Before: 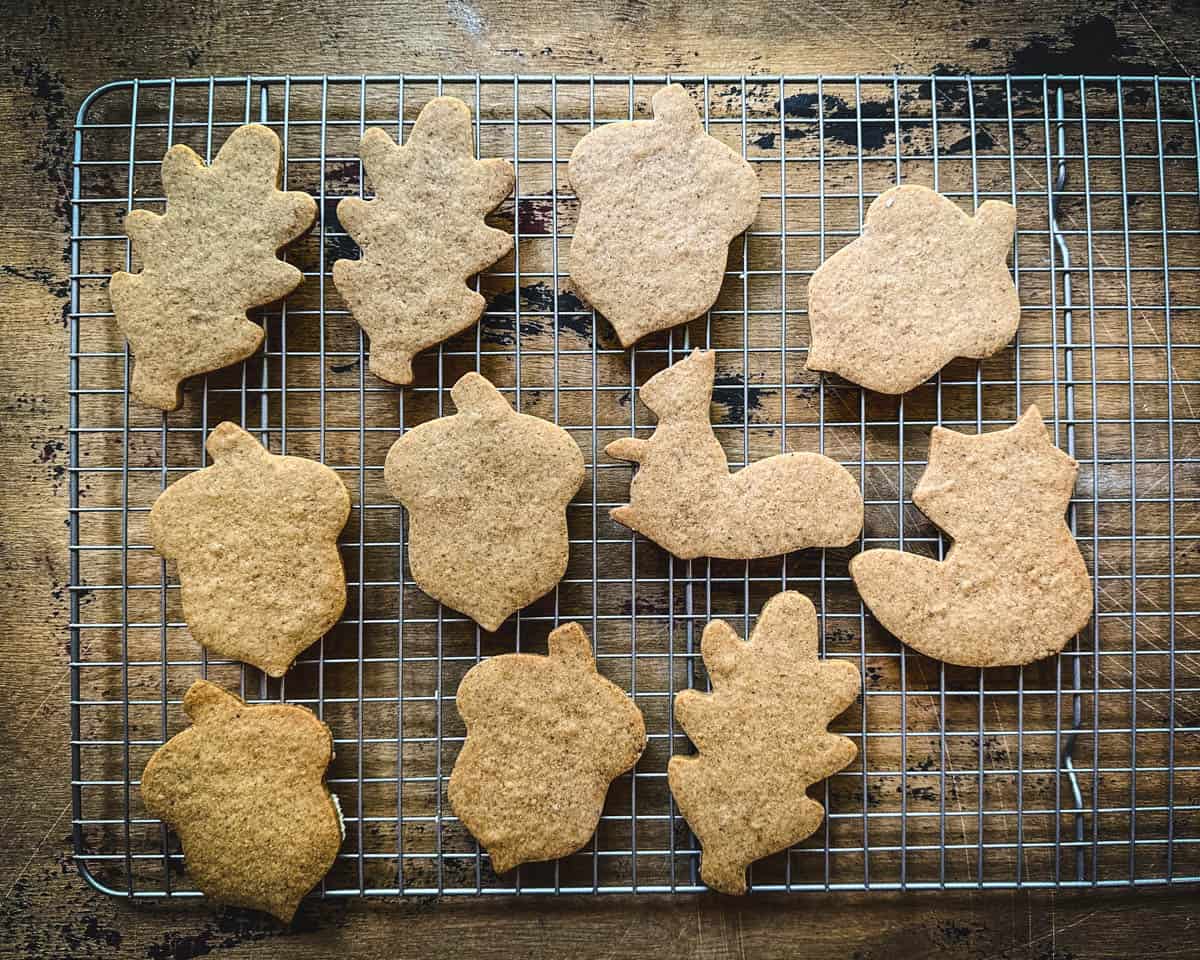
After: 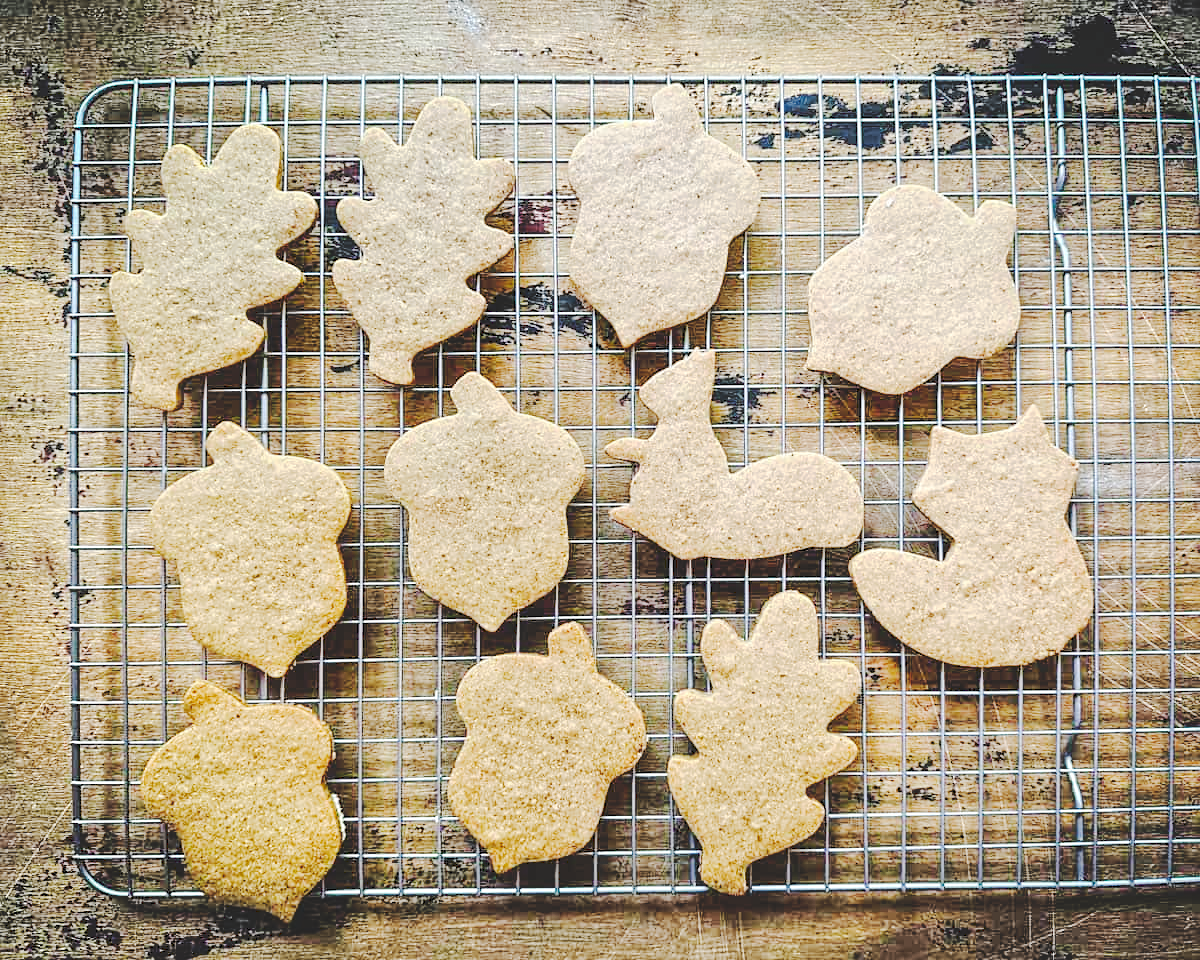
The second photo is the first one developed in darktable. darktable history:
sharpen: amount 0.2
tone equalizer: -7 EV 0.15 EV, -6 EV 0.6 EV, -5 EV 1.15 EV, -4 EV 1.33 EV, -3 EV 1.15 EV, -2 EV 0.6 EV, -1 EV 0.15 EV, mask exposure compensation -0.5 EV
tone curve: curves: ch0 [(0, 0) (0.003, 0.132) (0.011, 0.136) (0.025, 0.14) (0.044, 0.147) (0.069, 0.149) (0.1, 0.156) (0.136, 0.163) (0.177, 0.177) (0.224, 0.2) (0.277, 0.251) (0.335, 0.311) (0.399, 0.387) (0.468, 0.487) (0.543, 0.585) (0.623, 0.675) (0.709, 0.742) (0.801, 0.81) (0.898, 0.867) (1, 1)], preserve colors none
base curve: curves: ch0 [(0, 0) (0.204, 0.334) (0.55, 0.733) (1, 1)], preserve colors none
white balance: red 0.986, blue 1.01
